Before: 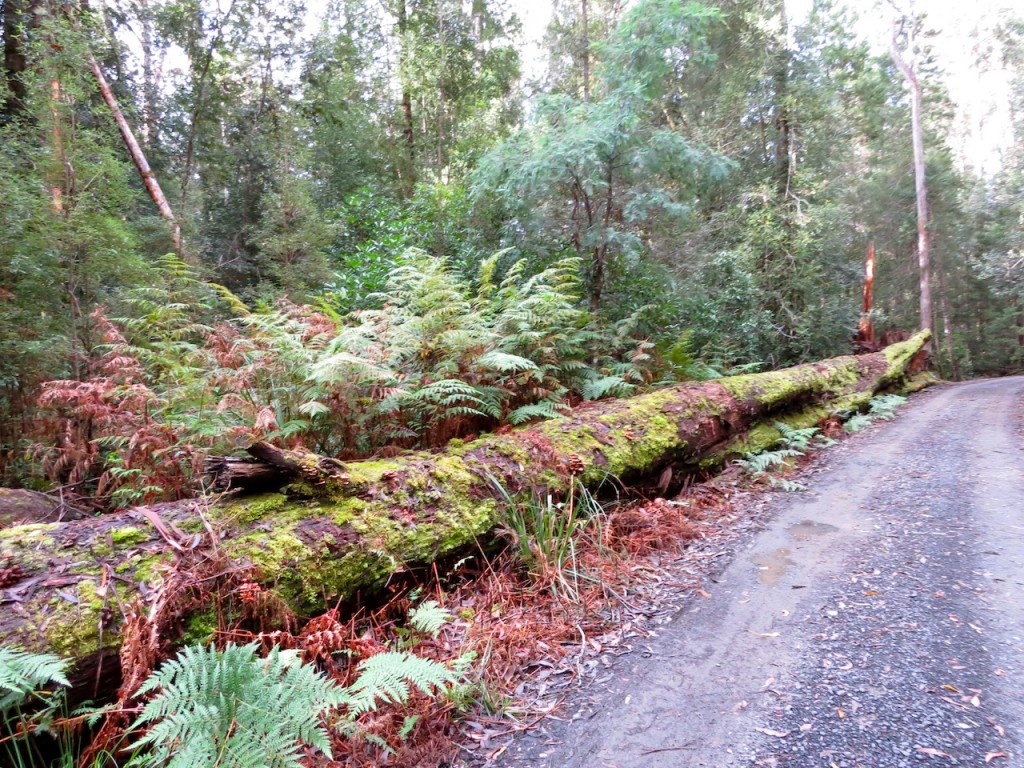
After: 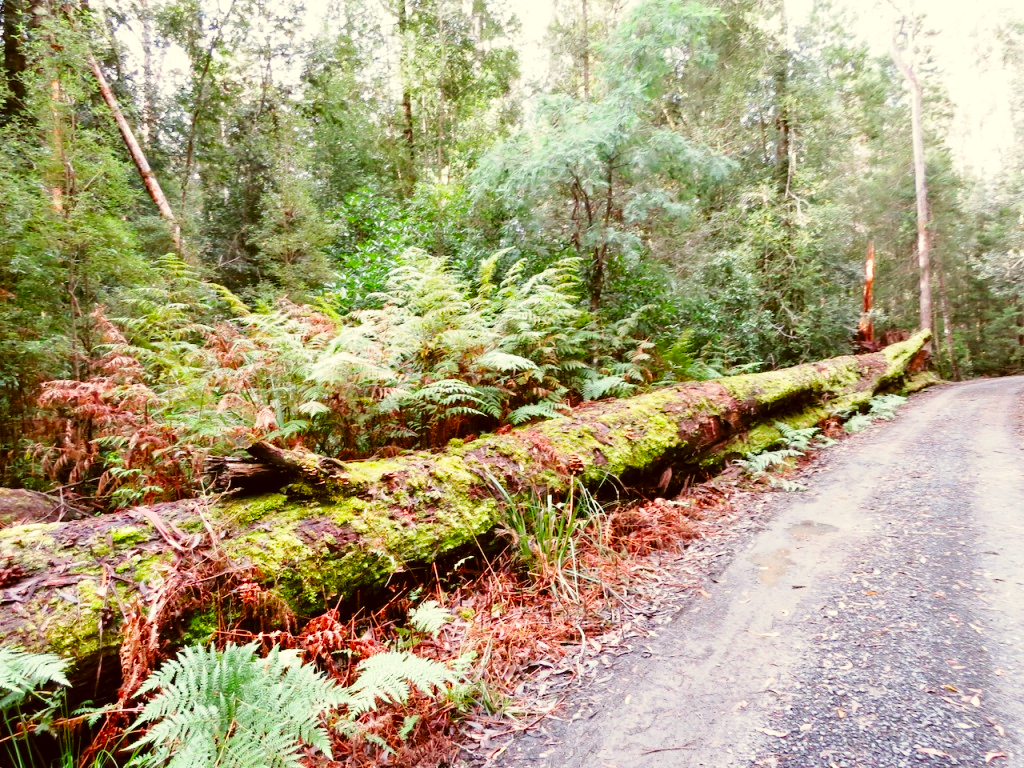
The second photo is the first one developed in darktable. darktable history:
color correction: highlights a* -1.27, highlights b* 10.1, shadows a* 0.896, shadows b* 19.94
base curve: curves: ch0 [(0, 0) (0.032, 0.025) (0.121, 0.166) (0.206, 0.329) (0.605, 0.79) (1, 1)], preserve colors none
